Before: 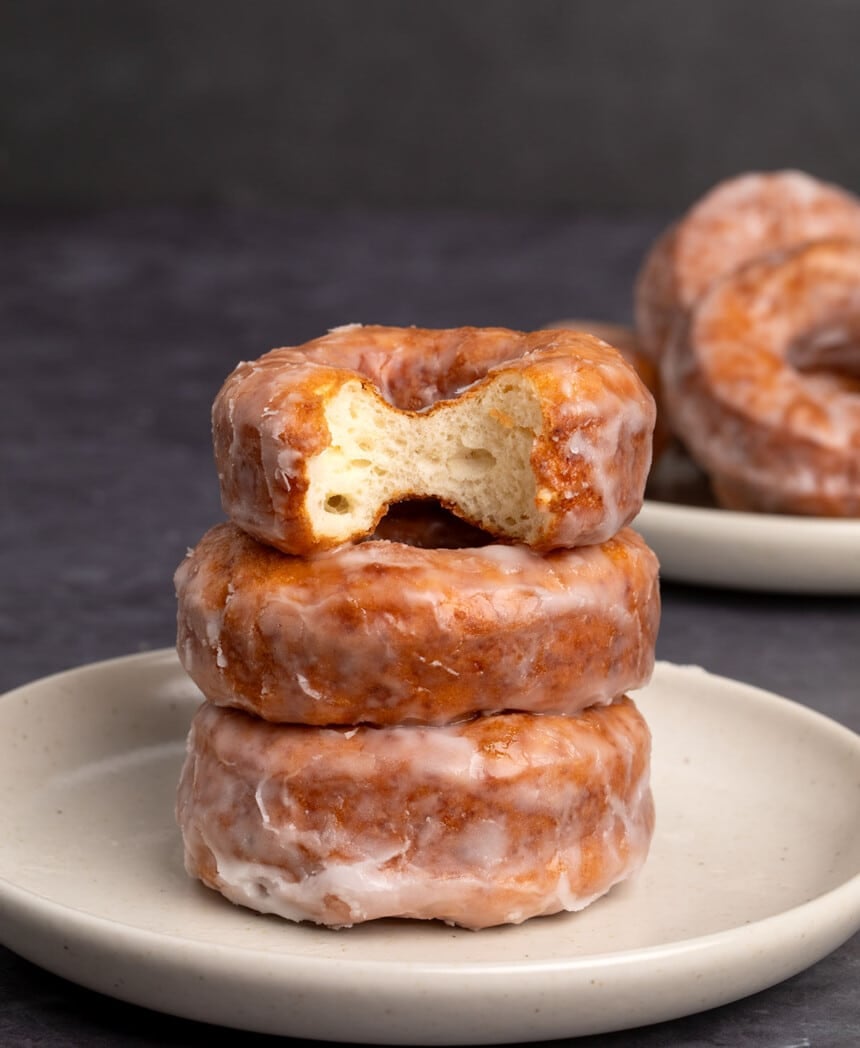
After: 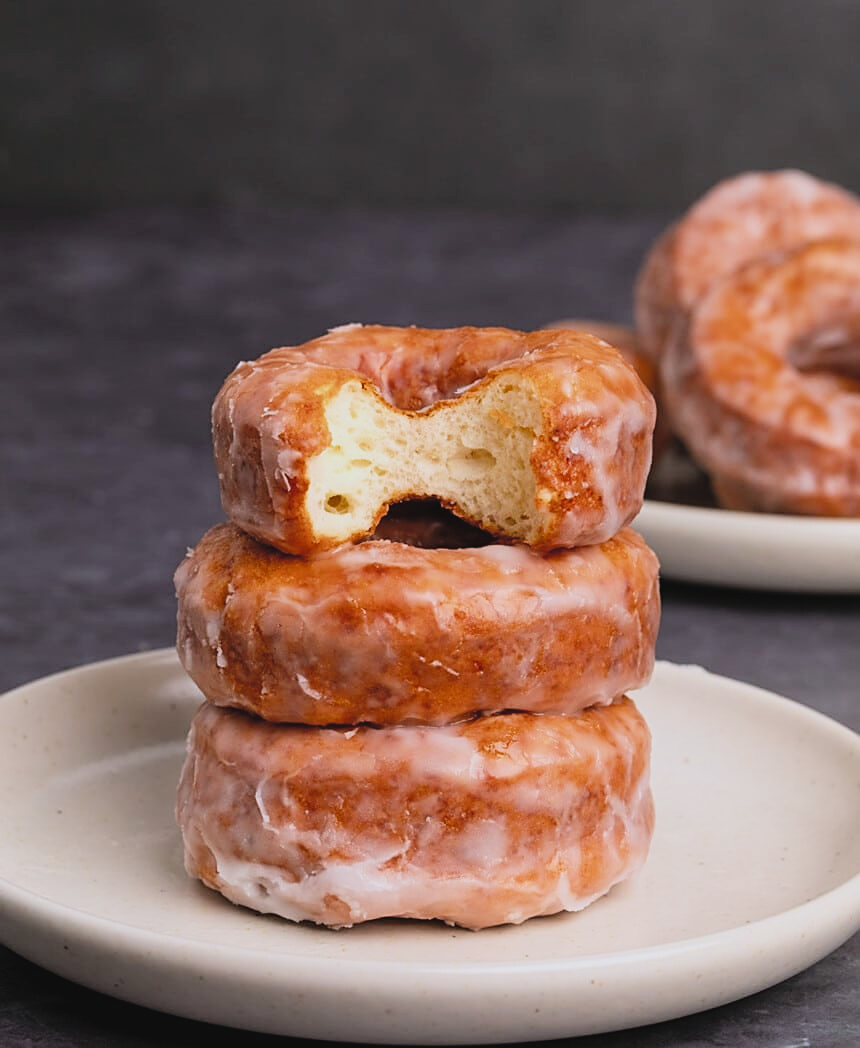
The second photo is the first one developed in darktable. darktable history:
sharpen: on, module defaults
color balance rgb: highlights gain › luminance 16.777%, highlights gain › chroma 2.863%, highlights gain › hue 262.54°, global offset › luminance 1.47%, perceptual saturation grading › global saturation 29.941%, perceptual brilliance grading › global brilliance 2.603%, perceptual brilliance grading › highlights -3.478%, perceptual brilliance grading › shadows 2.942%, global vibrance 11.519%, contrast 4.999%
shadows and highlights: shadows 1.29, highlights 40.88
filmic rgb: black relative exposure -7.13 EV, white relative exposure 5.38 EV, hardness 3.02, add noise in highlights 0.001, color science v3 (2019), use custom middle-gray values true, contrast in highlights soft
